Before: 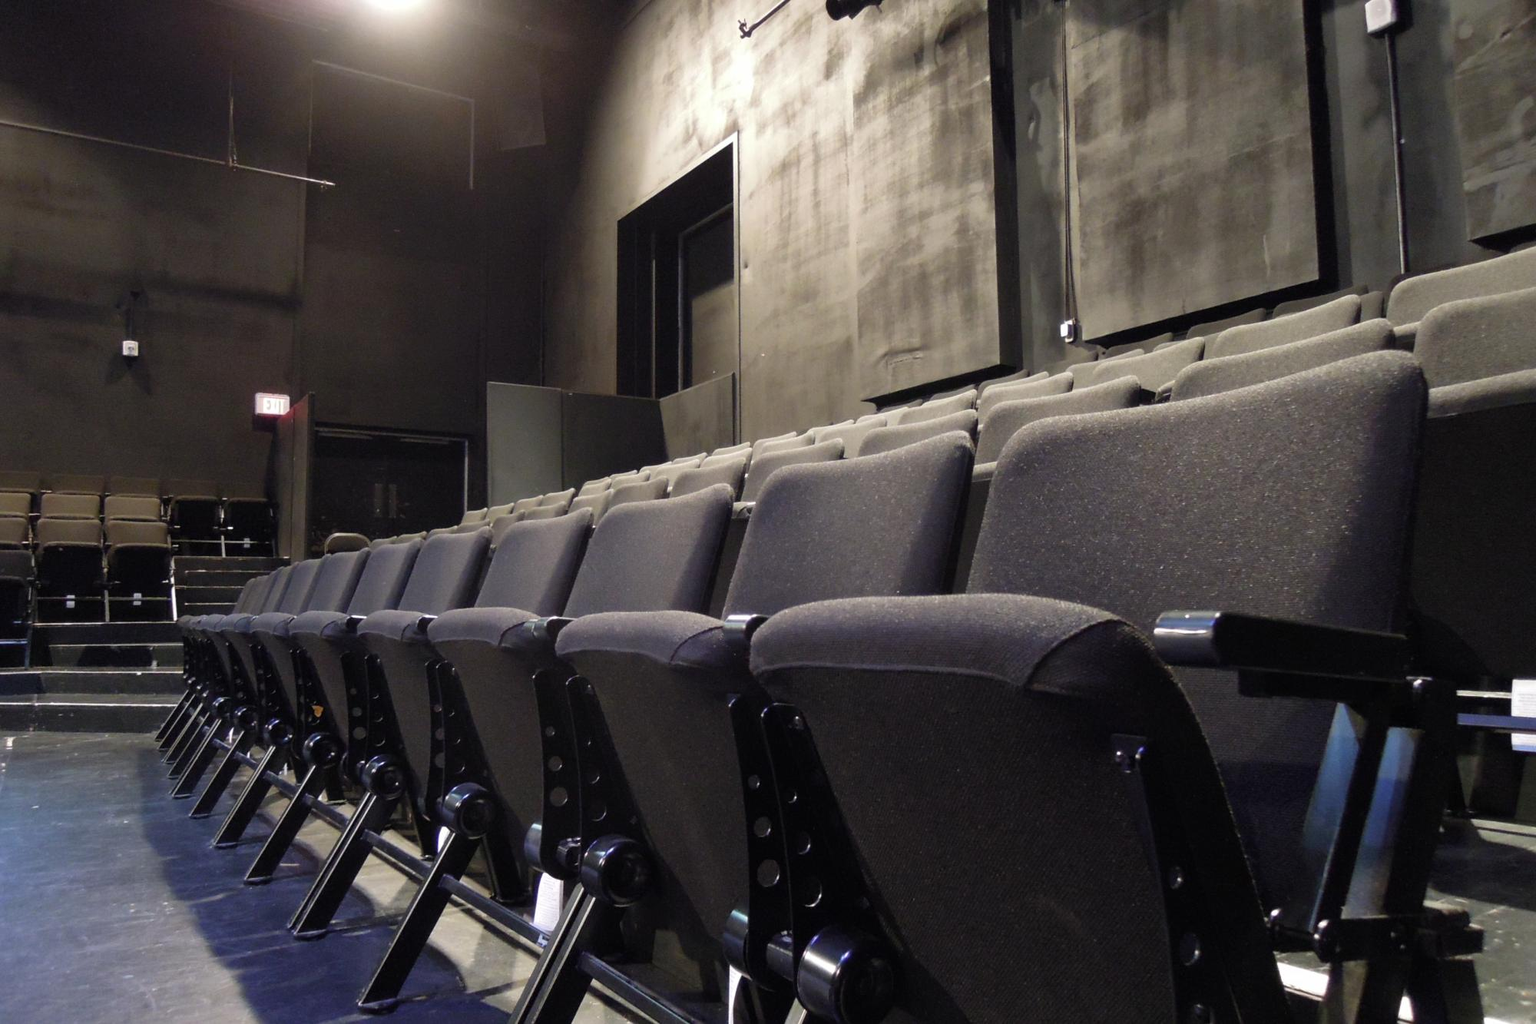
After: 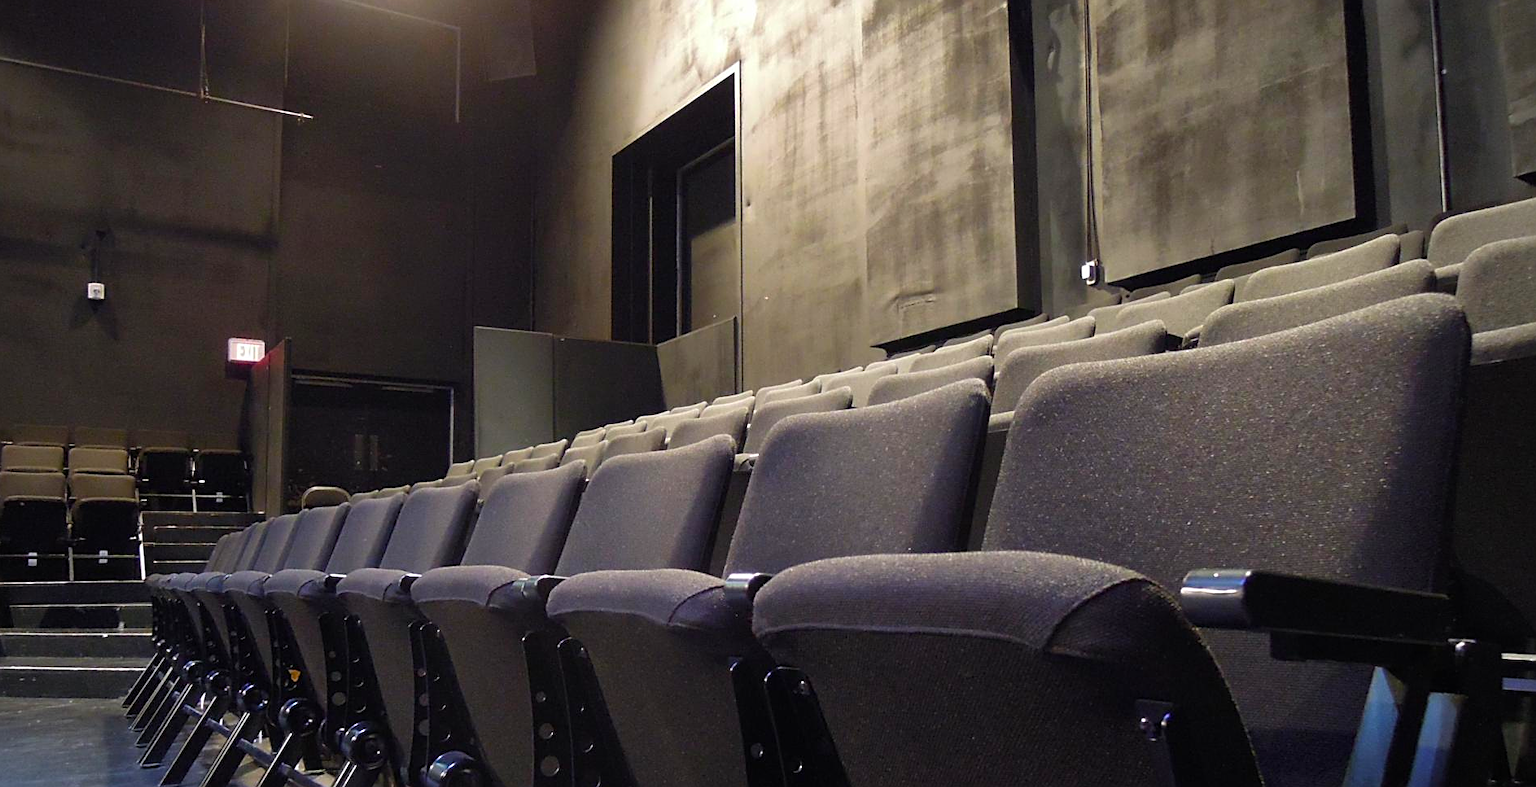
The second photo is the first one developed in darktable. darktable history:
crop: left 2.61%, top 7.213%, right 3.028%, bottom 20.194%
color balance rgb: perceptual saturation grading › global saturation 30.139%, global vibrance 20%
vignetting: fall-off radius 61.13%
sharpen: on, module defaults
